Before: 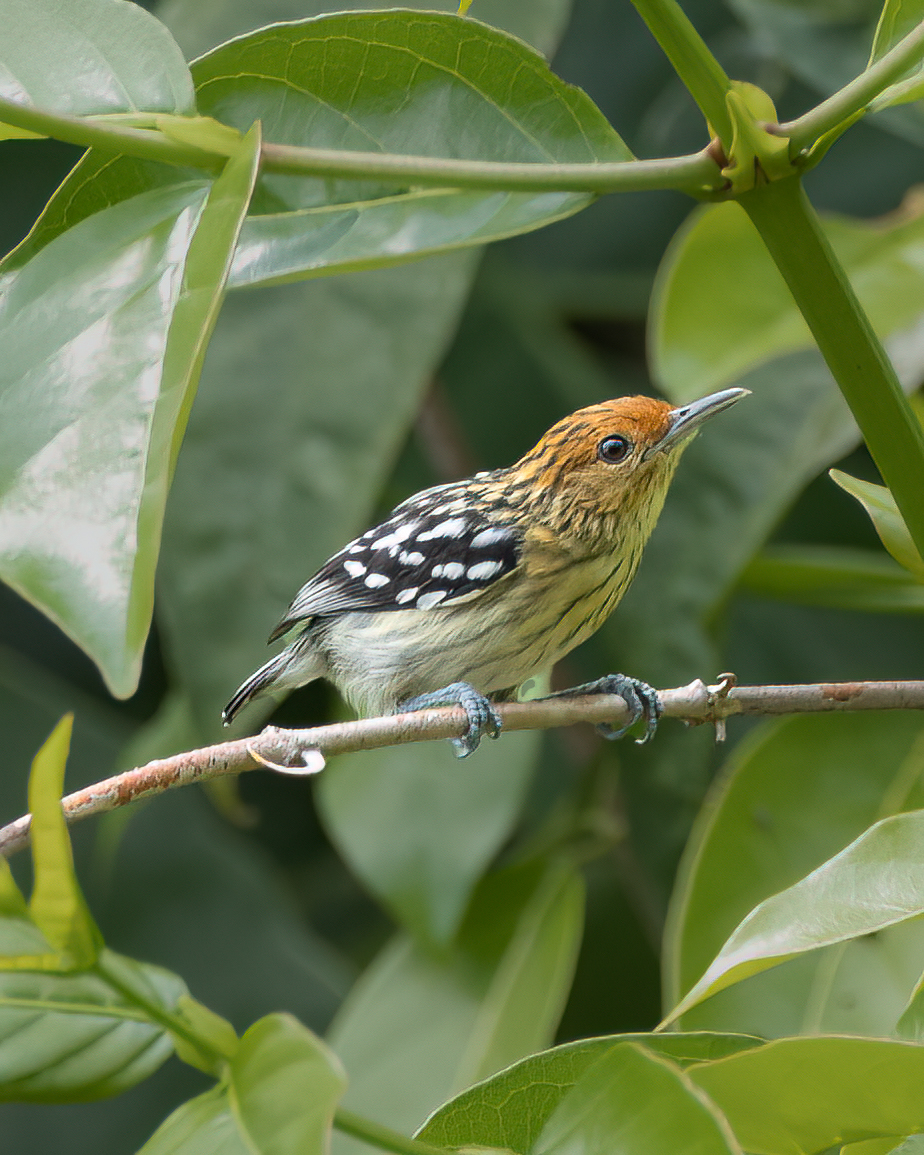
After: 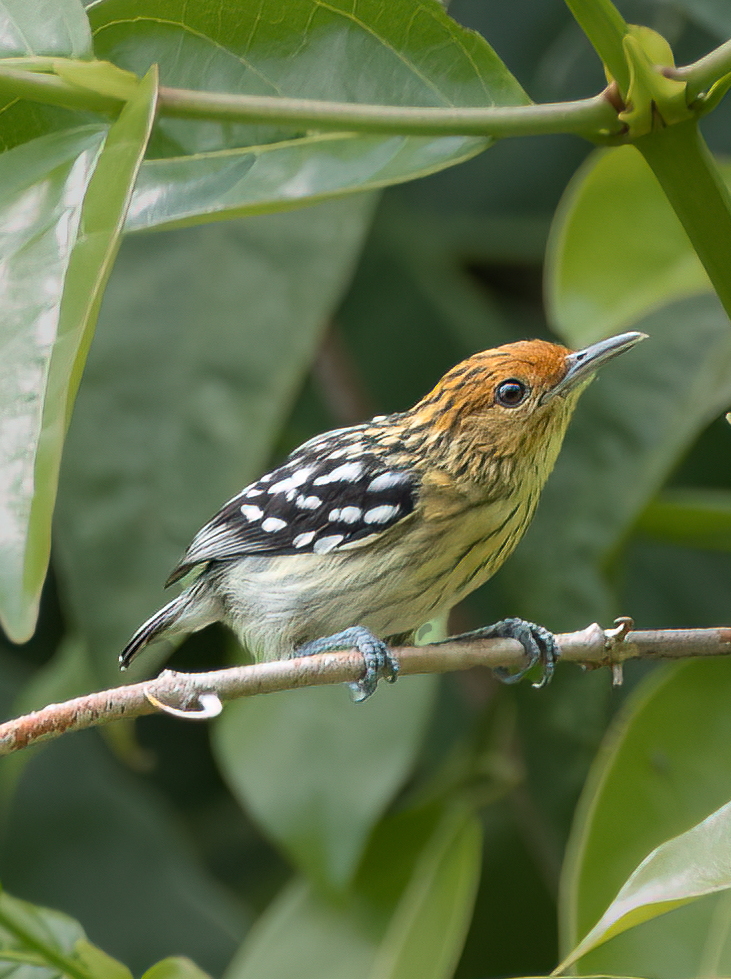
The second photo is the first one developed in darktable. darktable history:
crop: left 11.223%, top 4.878%, right 9.573%, bottom 10.36%
